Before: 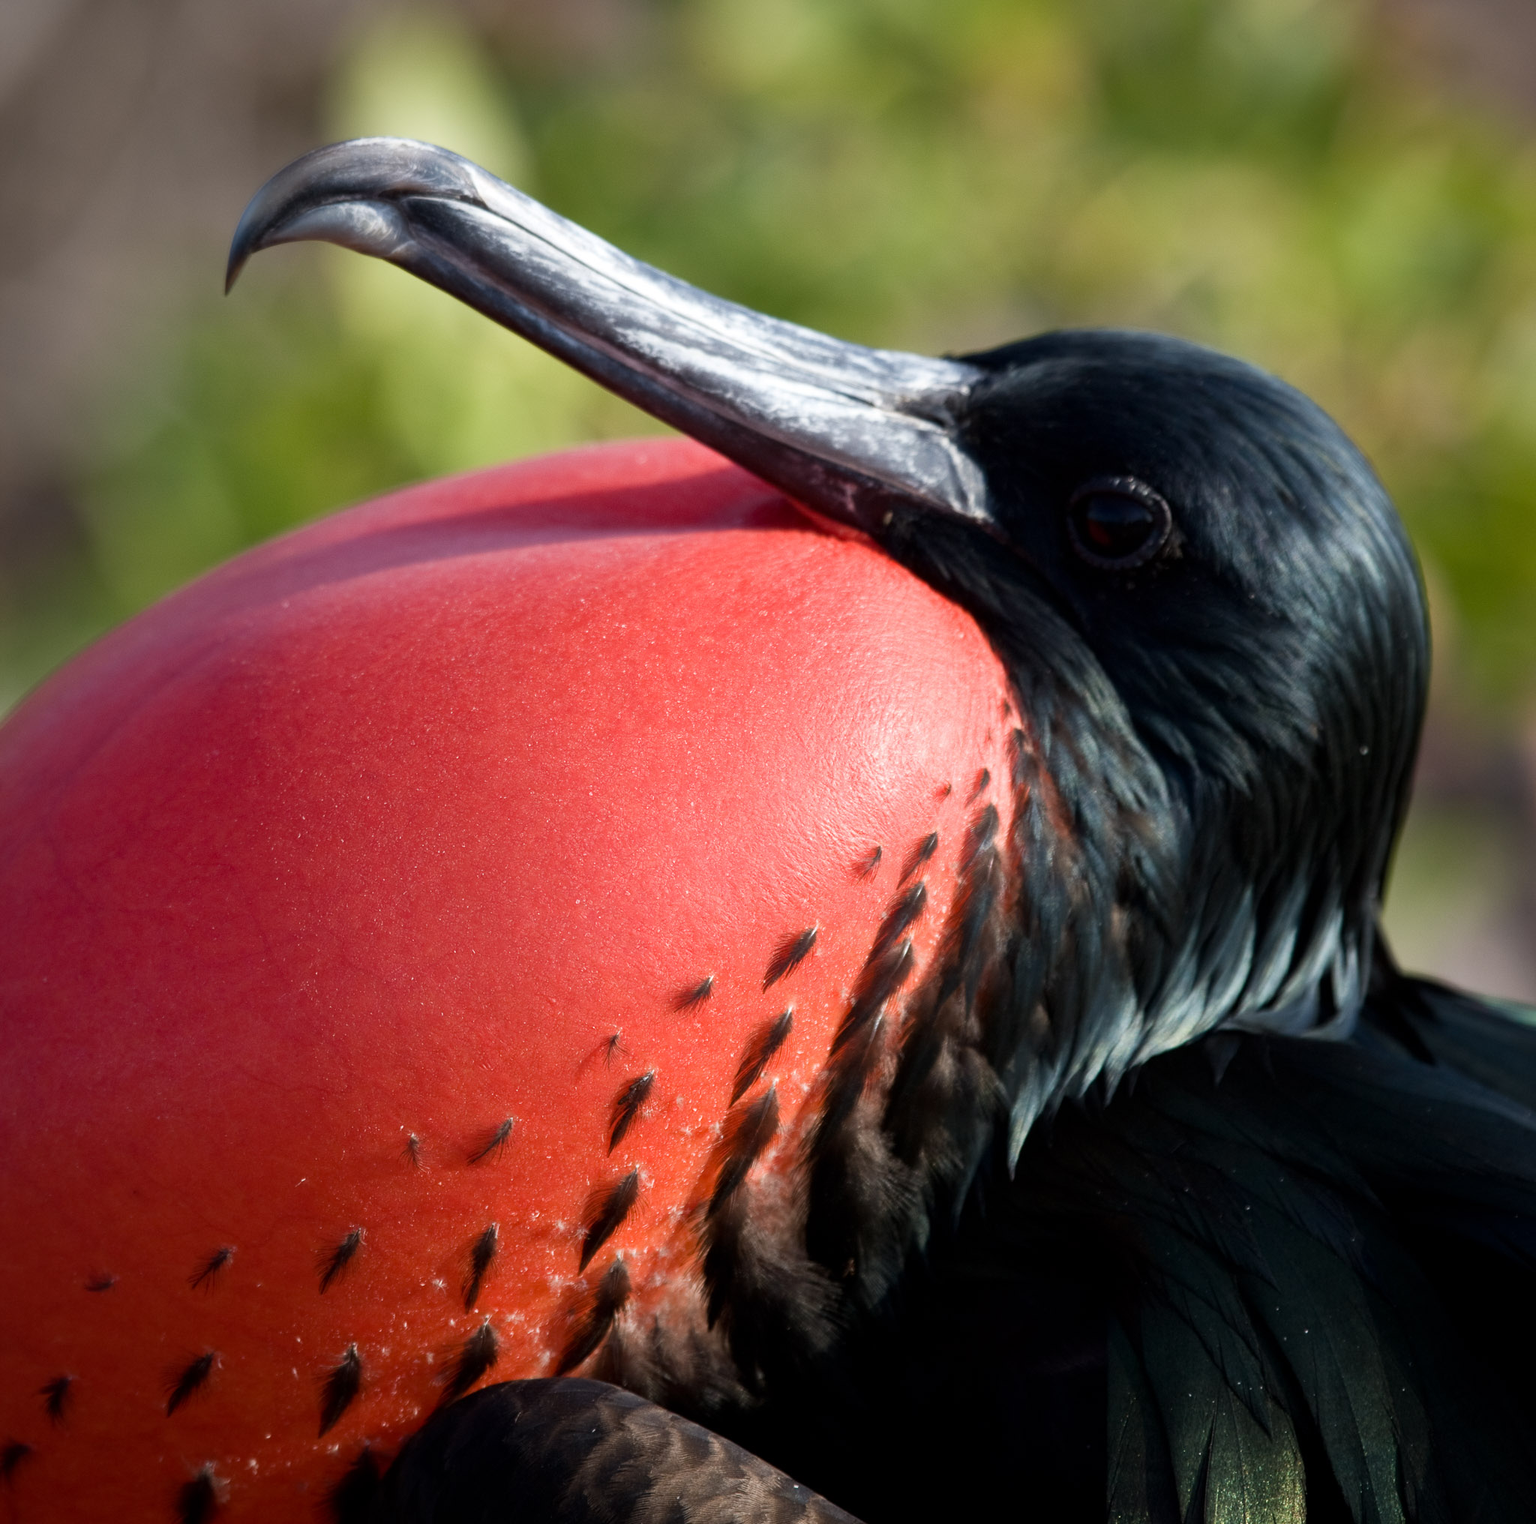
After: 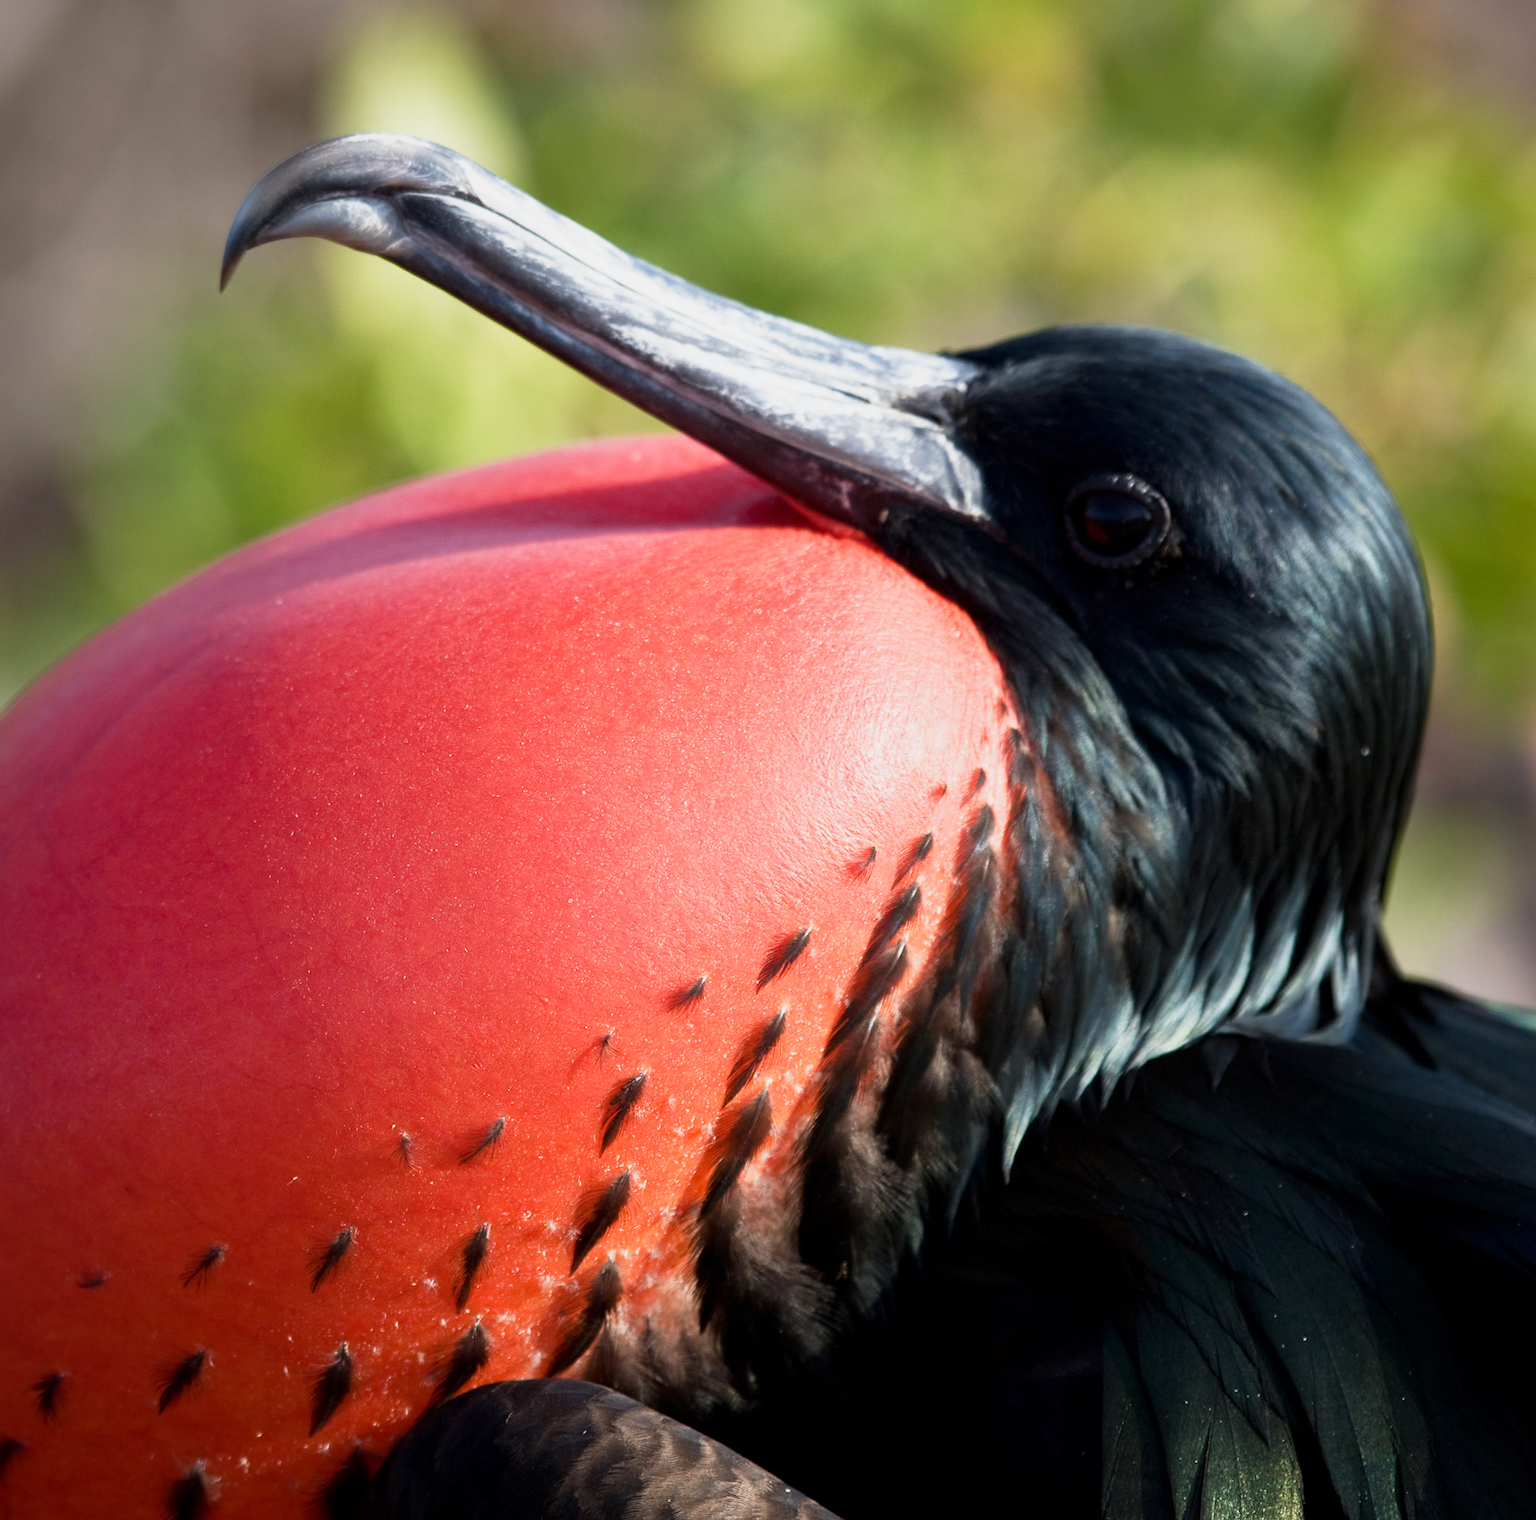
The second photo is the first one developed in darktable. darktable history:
rotate and perspective: rotation 0.192°, lens shift (horizontal) -0.015, crop left 0.005, crop right 0.996, crop top 0.006, crop bottom 0.99
base curve: curves: ch0 [(0, 0) (0.088, 0.125) (0.176, 0.251) (0.354, 0.501) (0.613, 0.749) (1, 0.877)], preserve colors none
